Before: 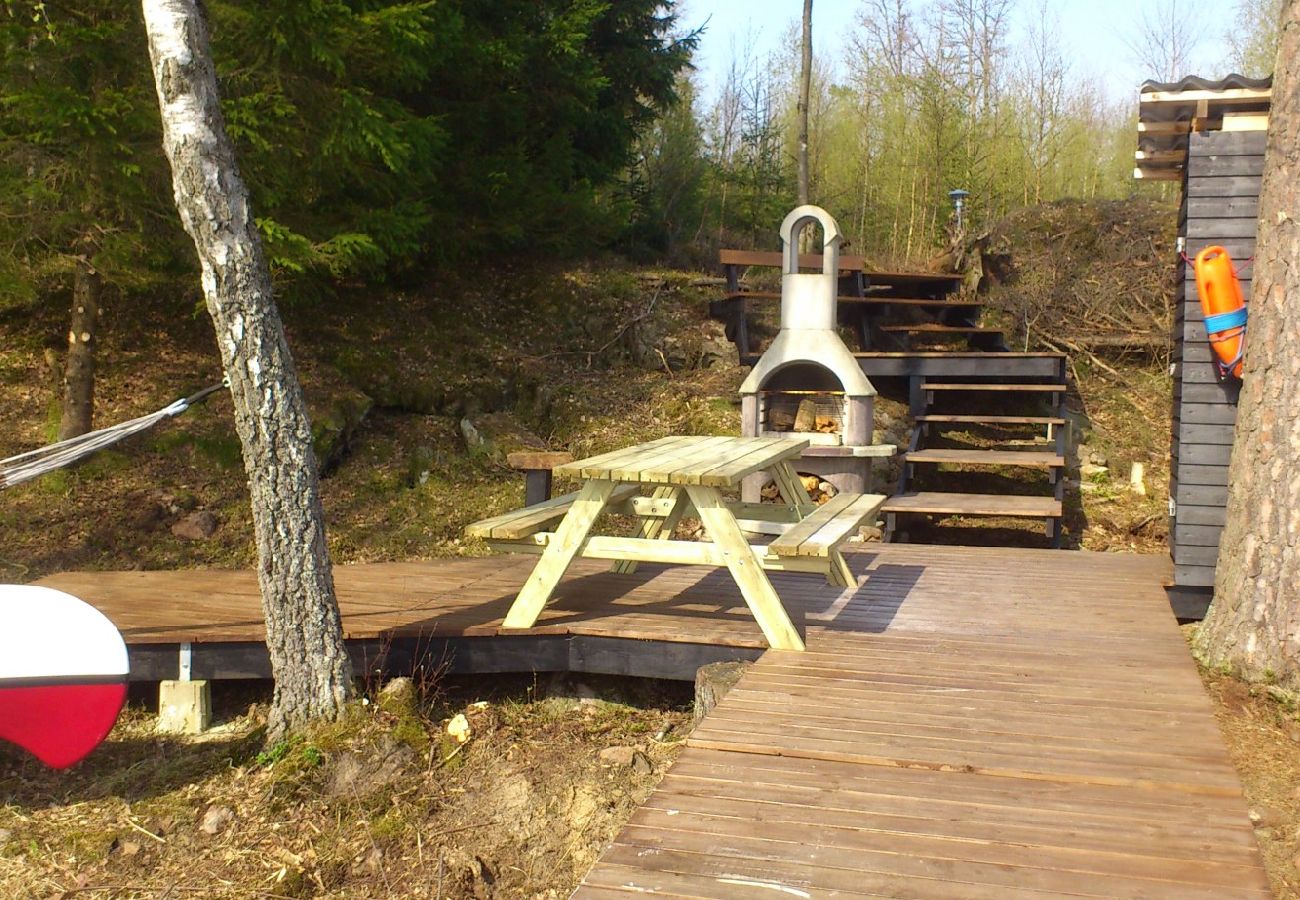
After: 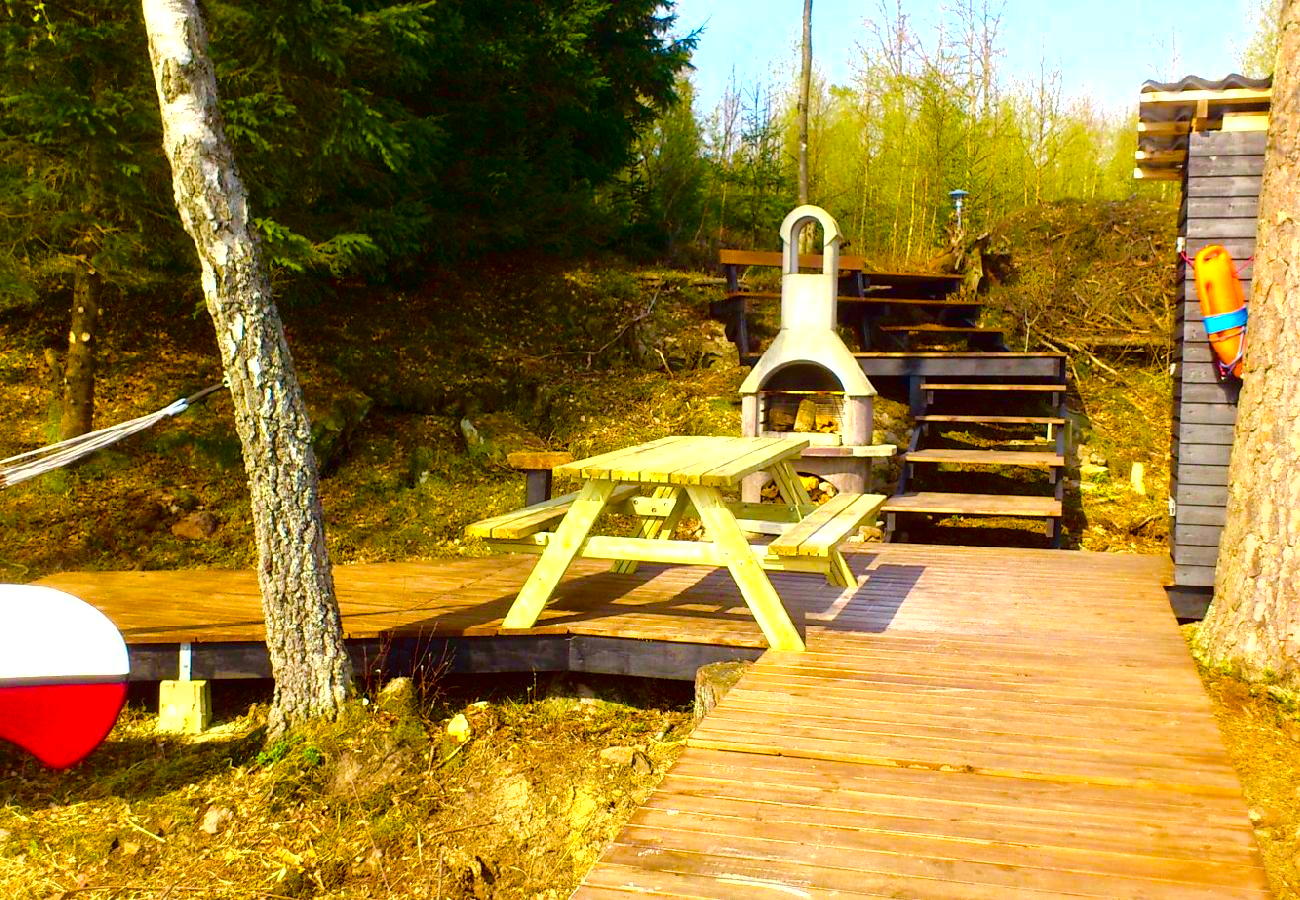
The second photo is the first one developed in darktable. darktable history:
color balance rgb: linear chroma grading › global chroma 25%, perceptual saturation grading › global saturation 45%, perceptual saturation grading › highlights -50%, perceptual saturation grading › shadows 30%, perceptual brilliance grading › global brilliance 18%, global vibrance 40%
fill light: exposure -2 EV, width 8.6
